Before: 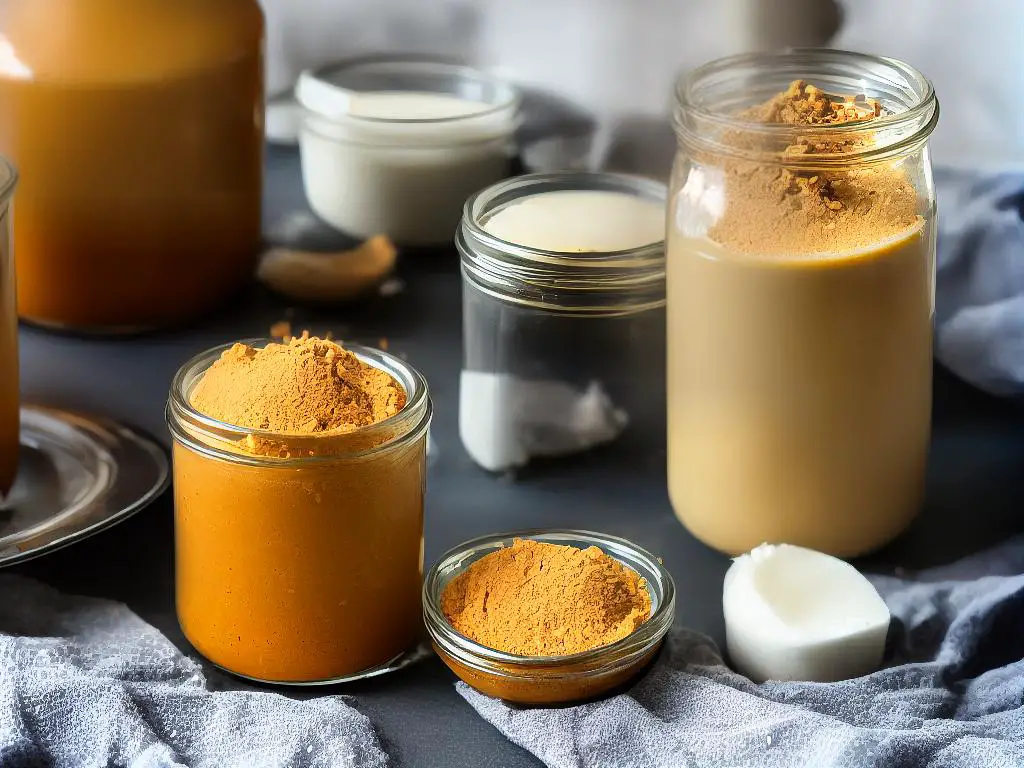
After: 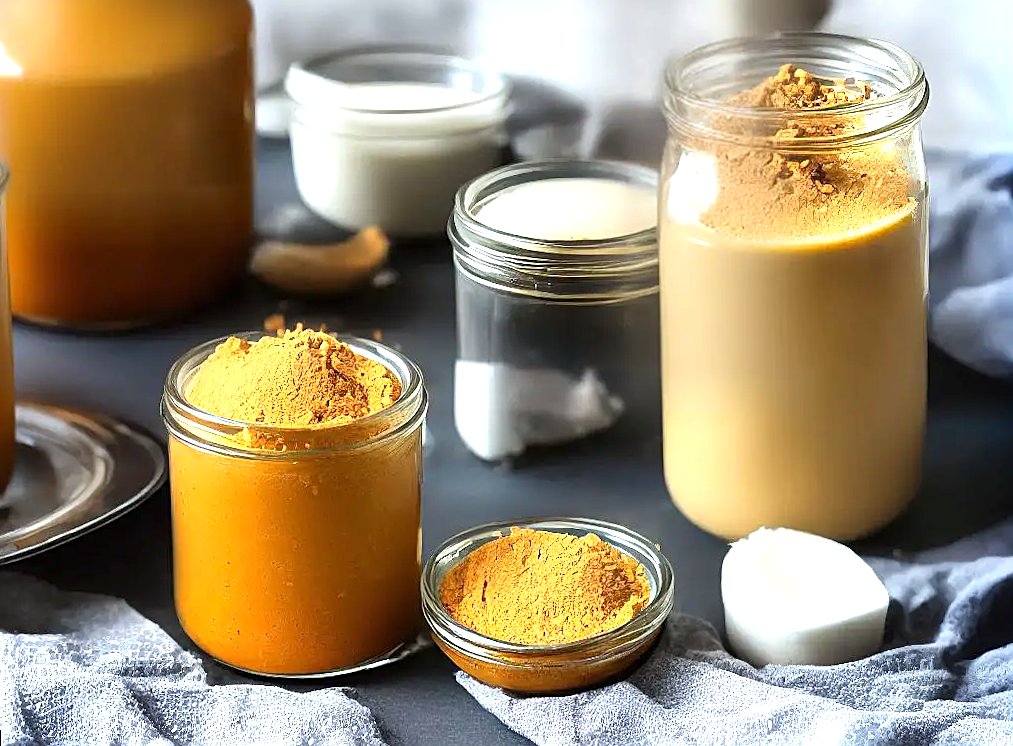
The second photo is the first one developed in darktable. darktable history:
rotate and perspective: rotation -1°, crop left 0.011, crop right 0.989, crop top 0.025, crop bottom 0.975
exposure: black level correction 0, exposure 0.7 EV, compensate exposure bias true, compensate highlight preservation false
sharpen: on, module defaults
white balance: red 0.982, blue 1.018
